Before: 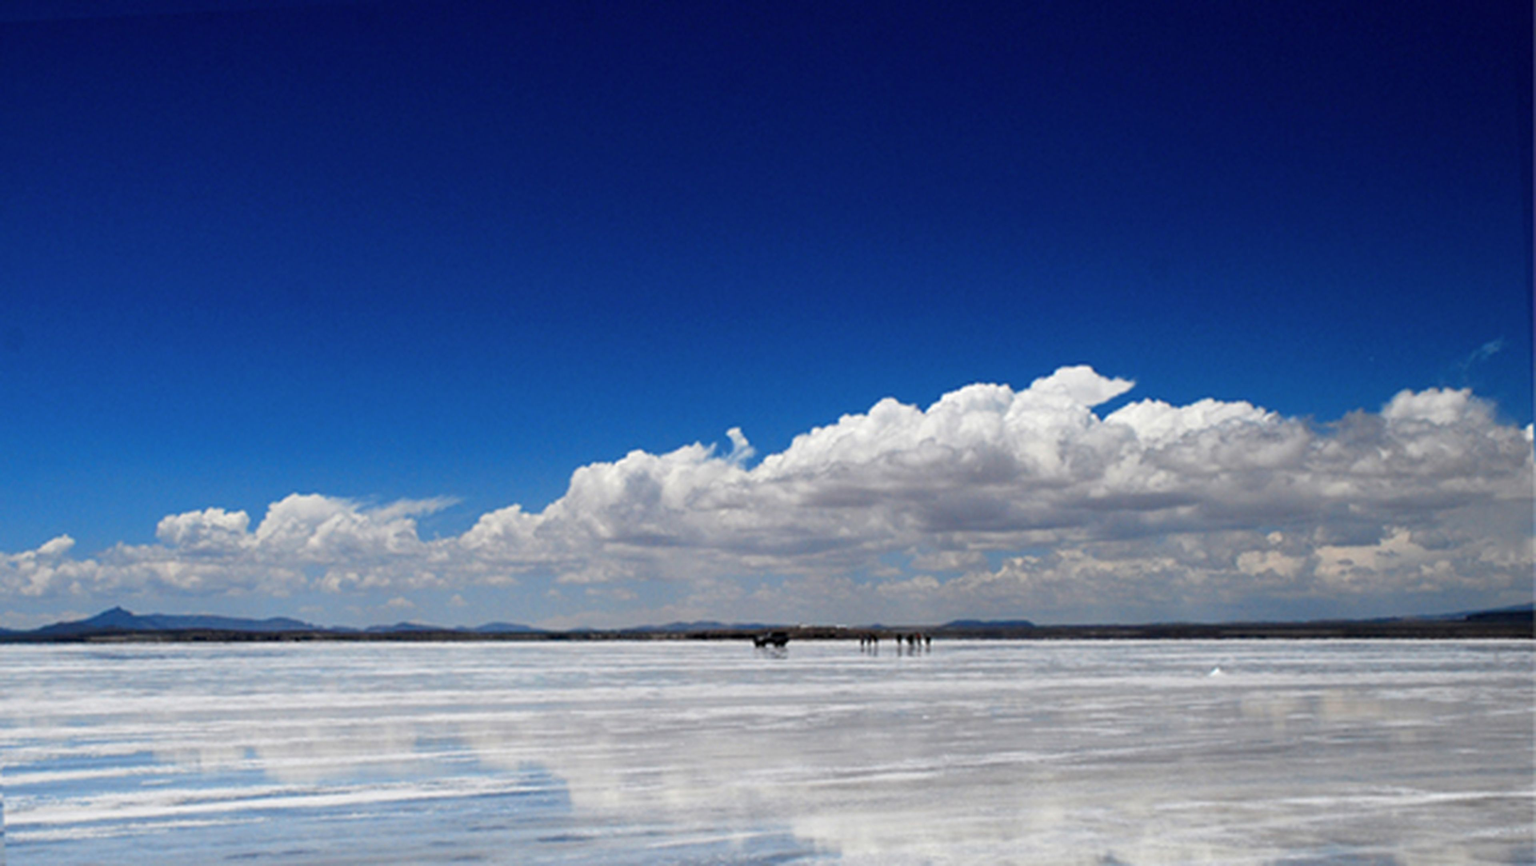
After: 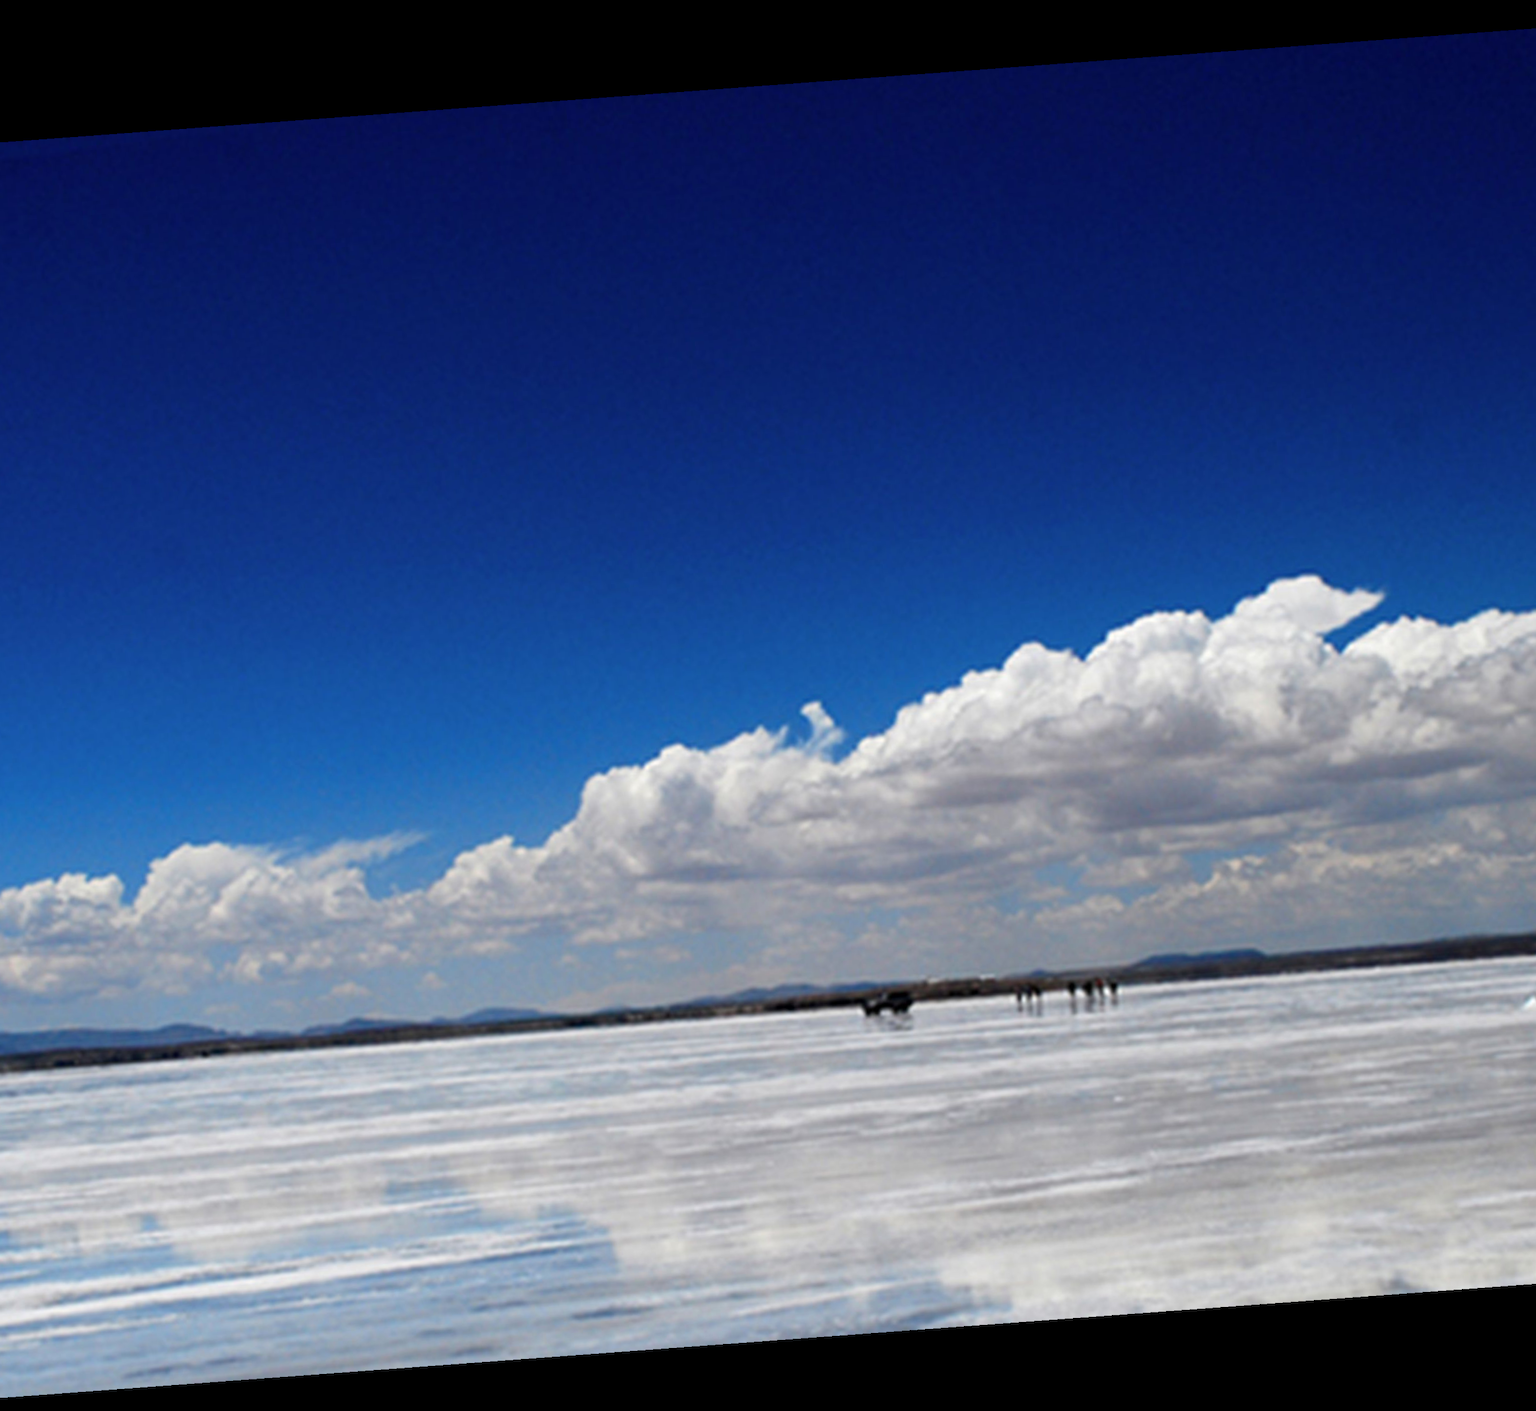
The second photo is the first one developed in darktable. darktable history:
rotate and perspective: rotation -4.25°, automatic cropping off
crop and rotate: left 12.673%, right 20.66%
